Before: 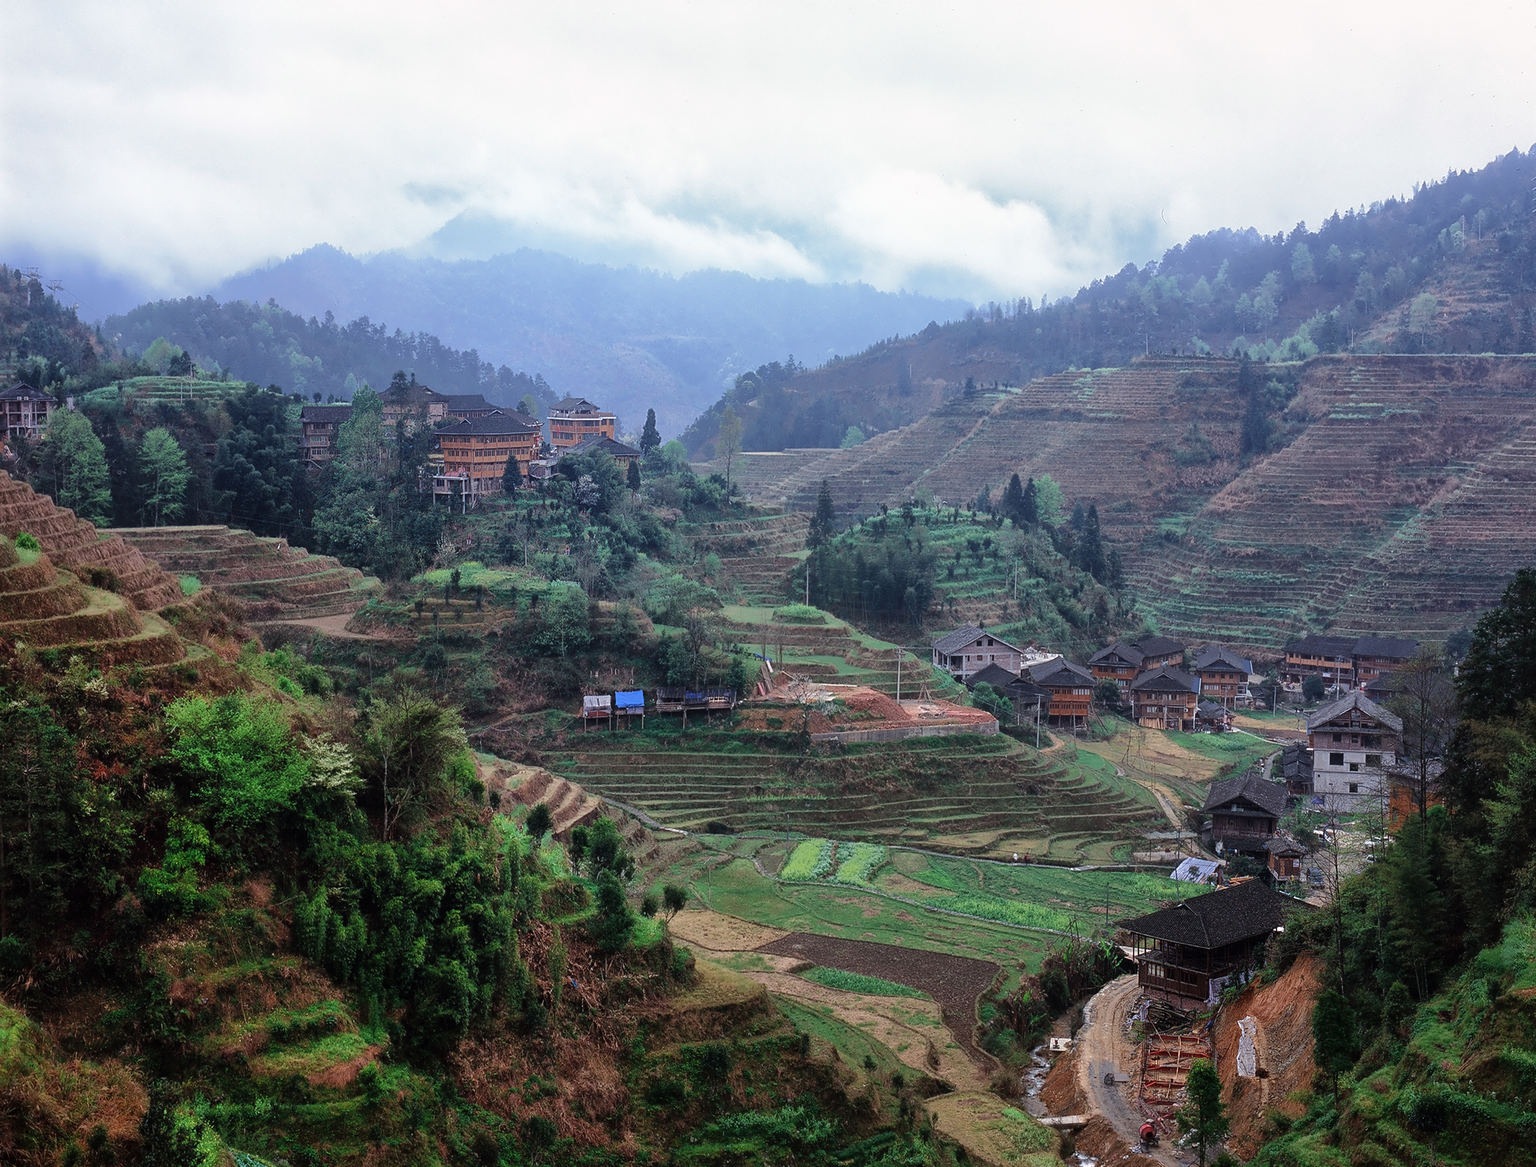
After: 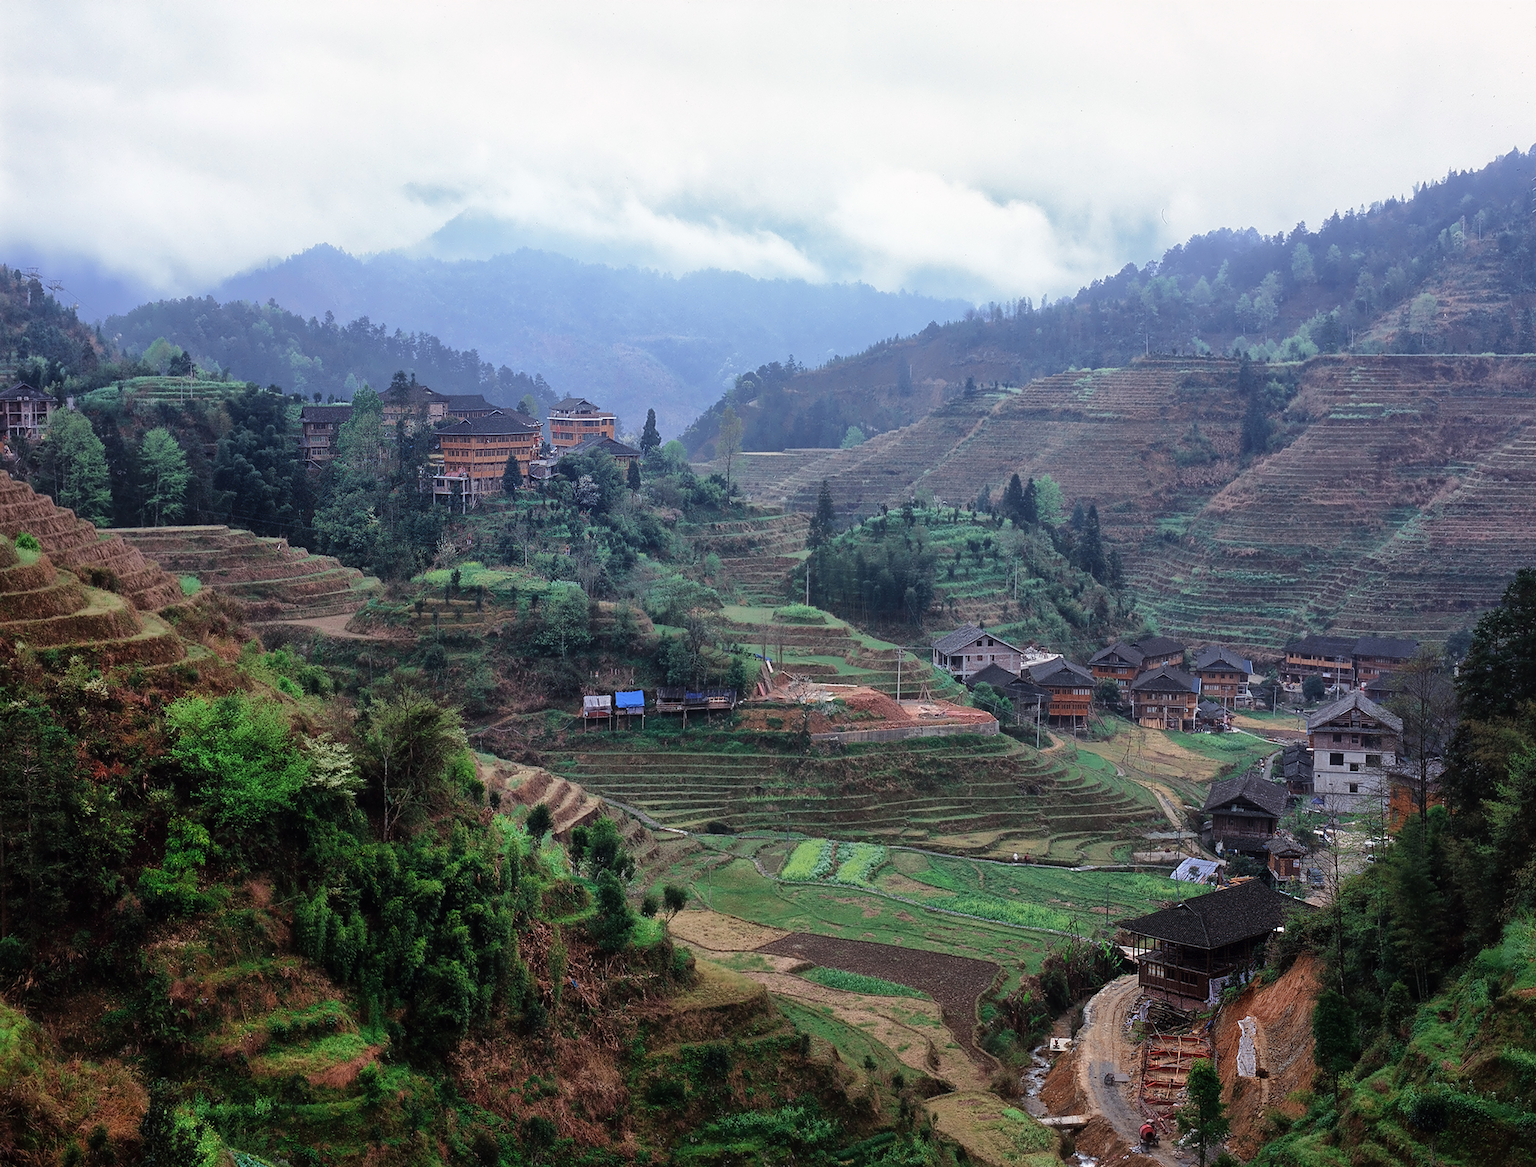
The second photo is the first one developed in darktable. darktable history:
color balance rgb: perceptual saturation grading › global saturation 0.433%
